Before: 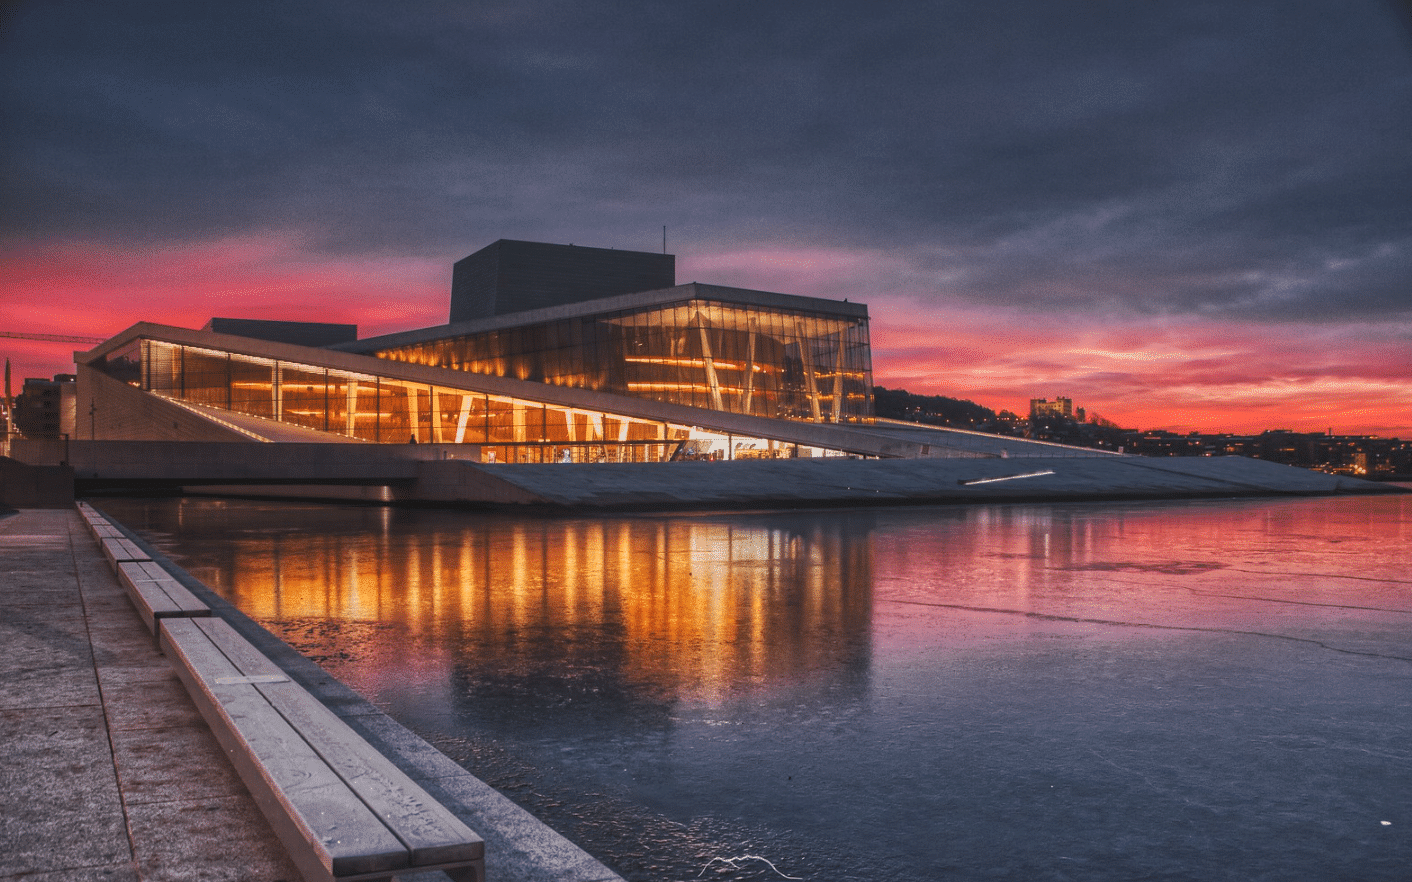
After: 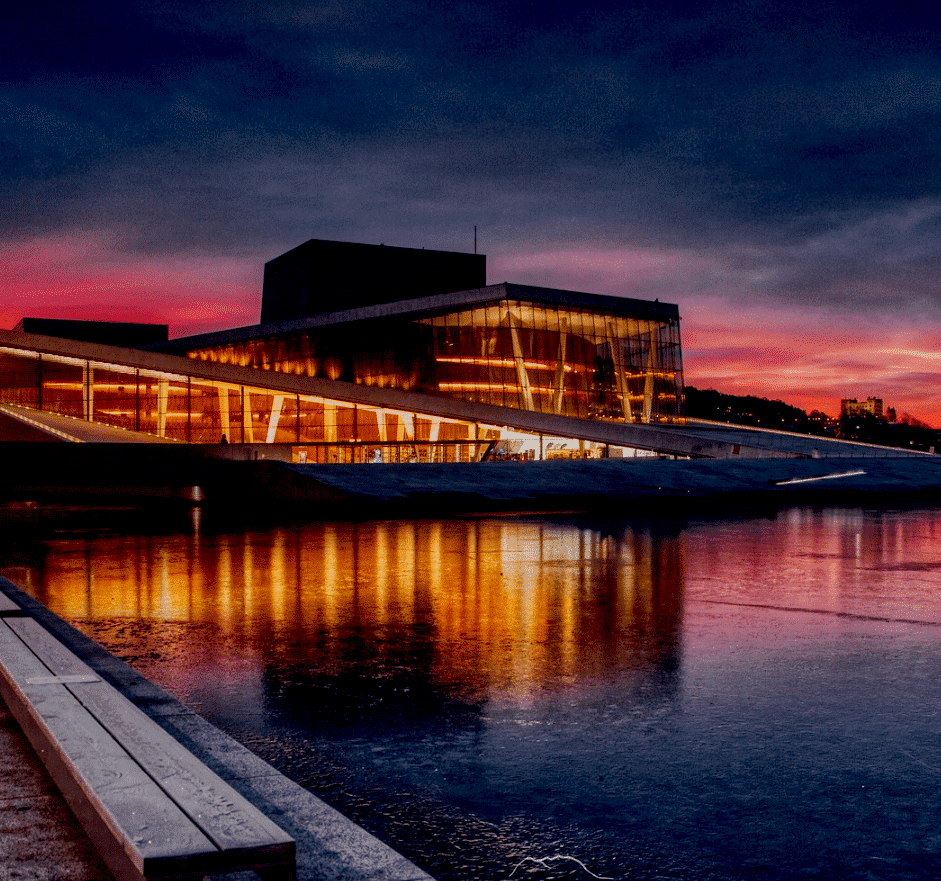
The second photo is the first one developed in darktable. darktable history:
crop and rotate: left 13.409%, right 19.924%
exposure: black level correction 0.046, exposure -0.228 EV, compensate highlight preservation false
